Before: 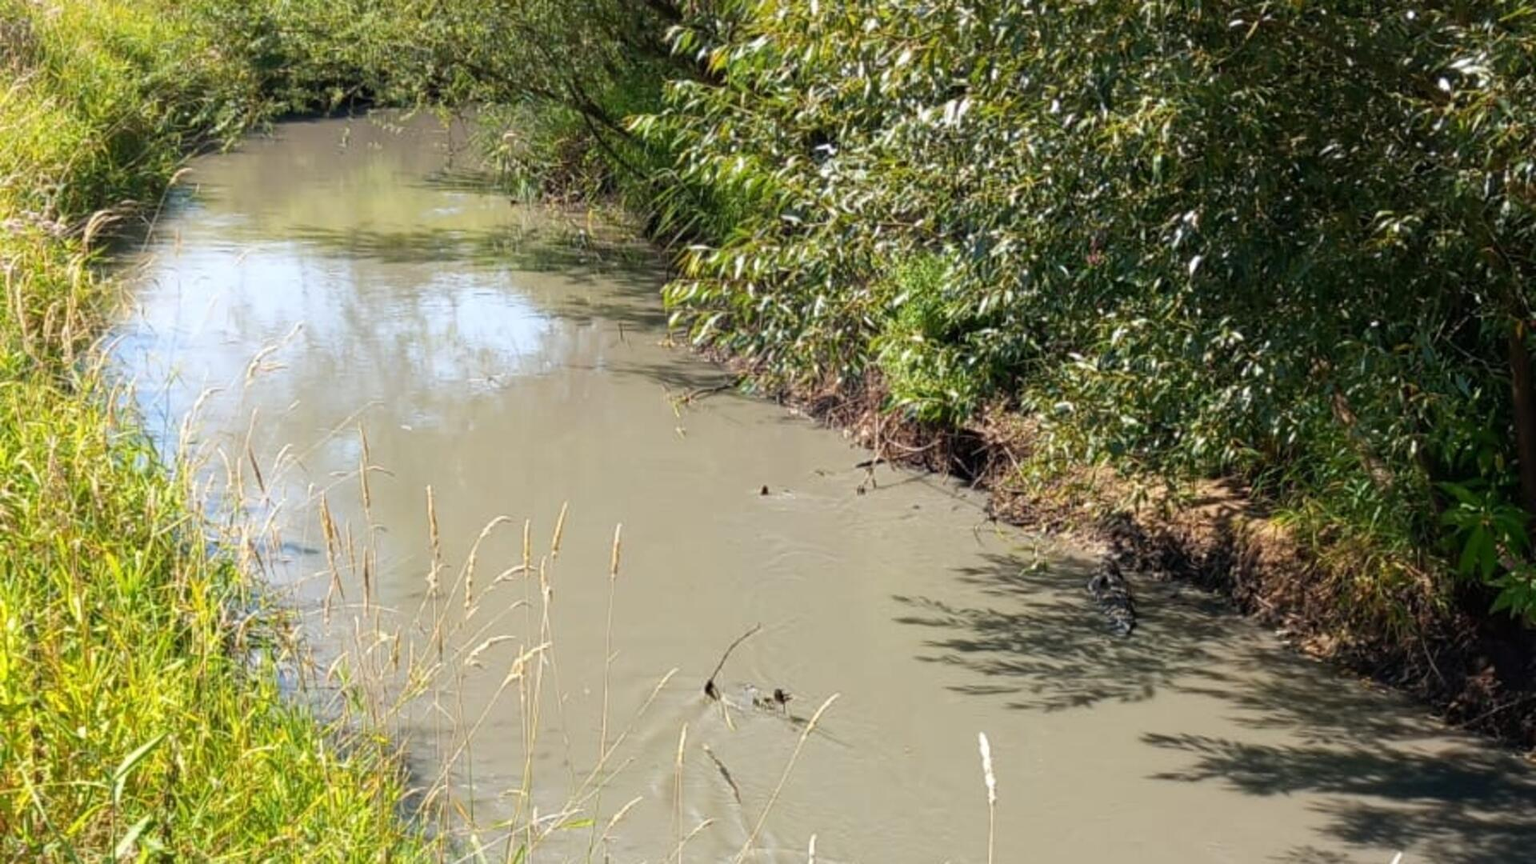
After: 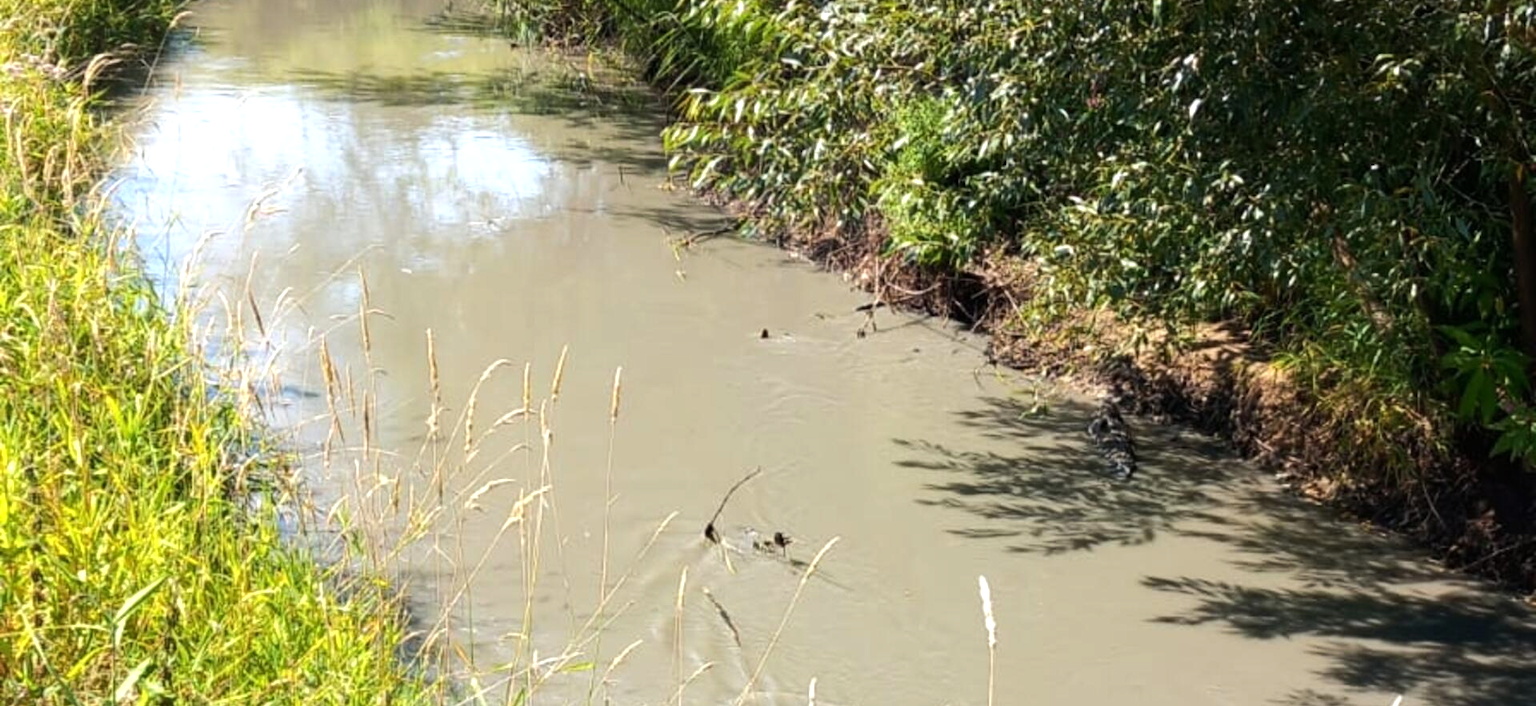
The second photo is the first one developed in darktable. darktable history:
crop and rotate: top 18.158%
tone equalizer: -8 EV -0.38 EV, -7 EV -0.392 EV, -6 EV -0.318 EV, -5 EV -0.216 EV, -3 EV 0.248 EV, -2 EV 0.308 EV, -1 EV 0.398 EV, +0 EV 0.442 EV, edges refinement/feathering 500, mask exposure compensation -1.57 EV, preserve details no
